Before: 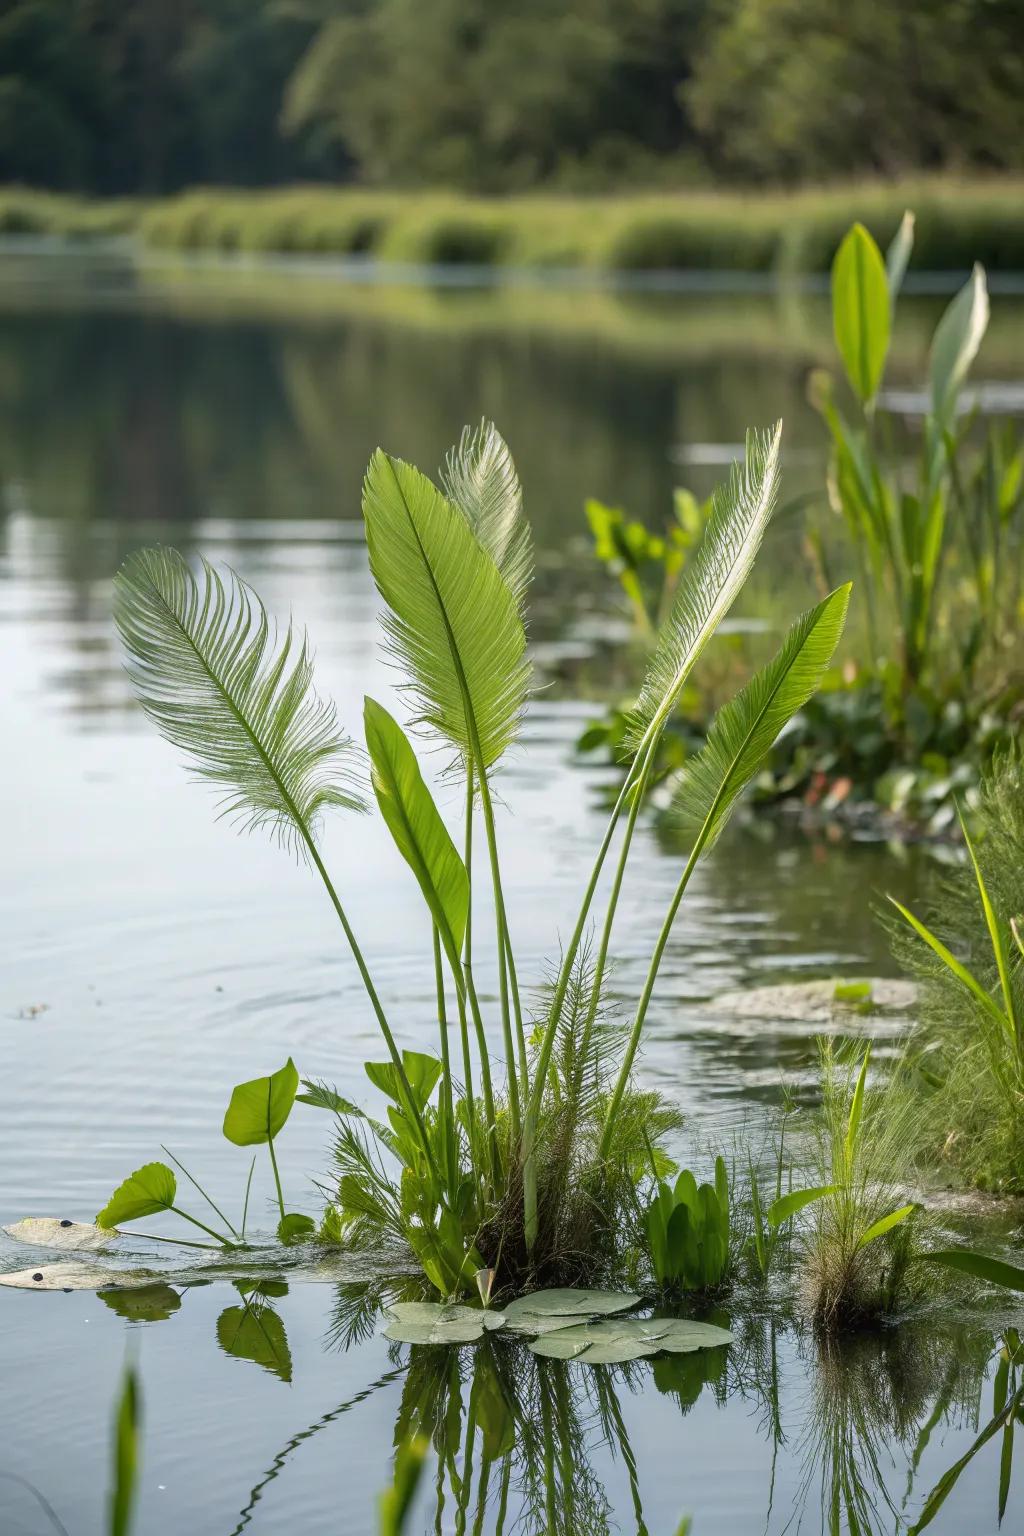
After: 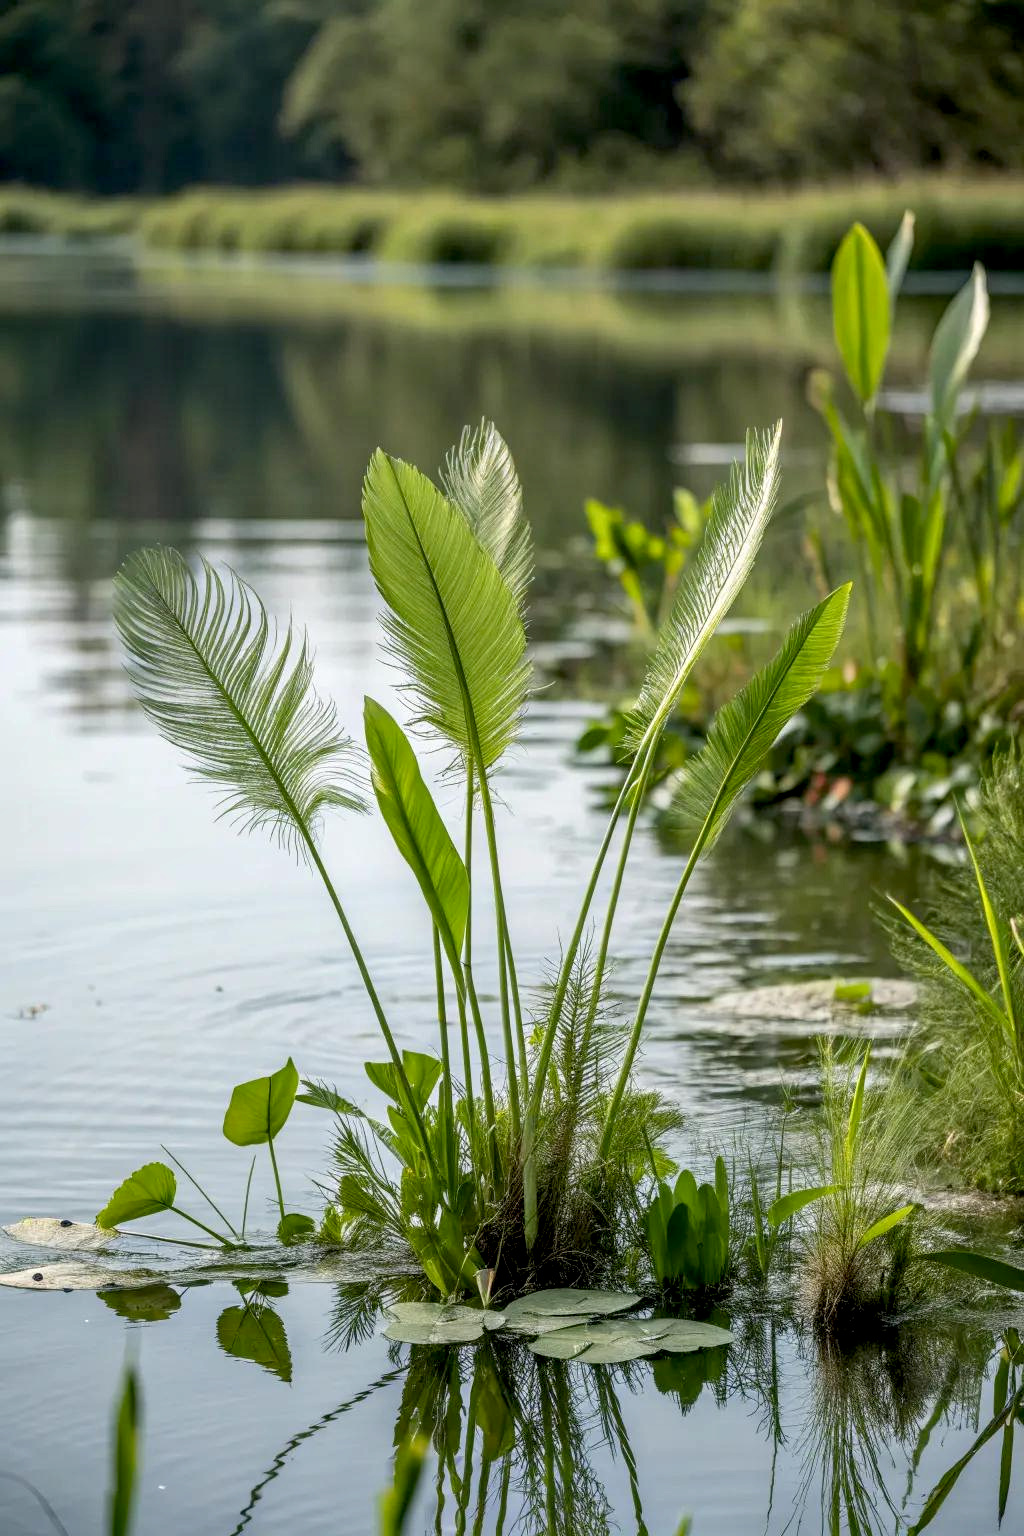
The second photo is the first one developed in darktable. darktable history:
exposure: black level correction 0.009, compensate exposure bias true, compensate highlight preservation false
local contrast: on, module defaults
